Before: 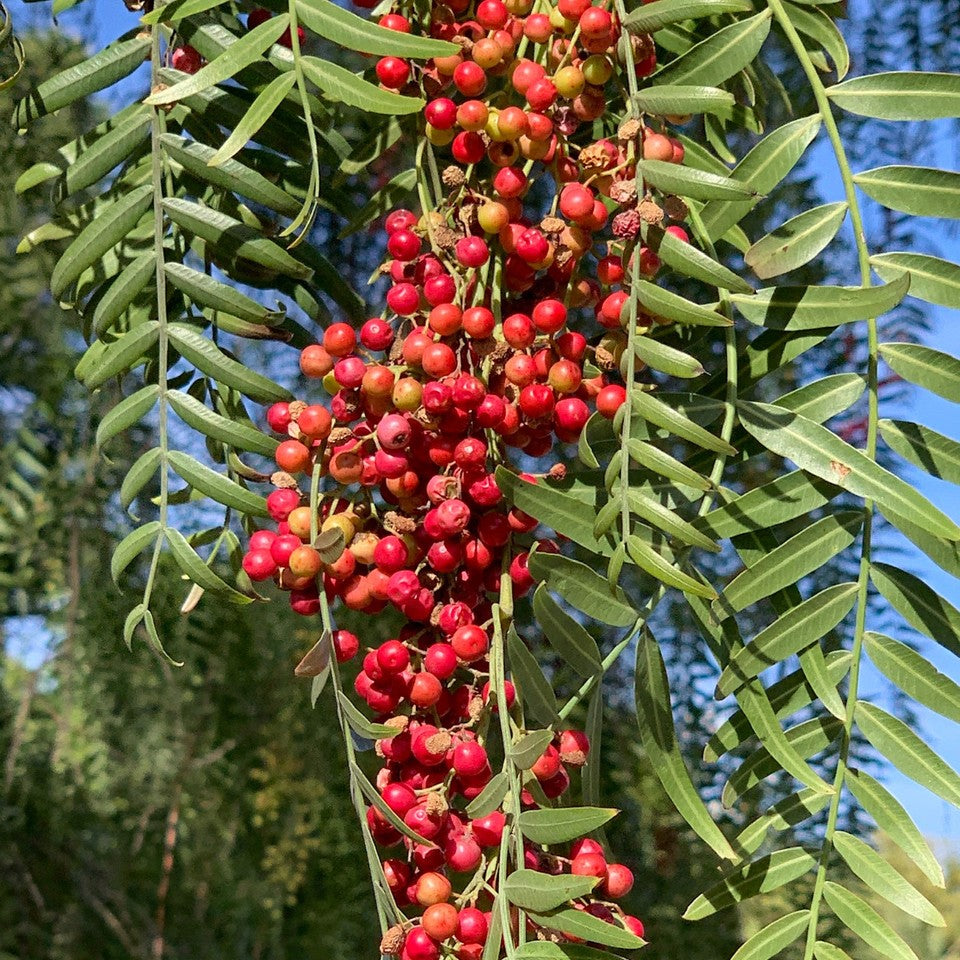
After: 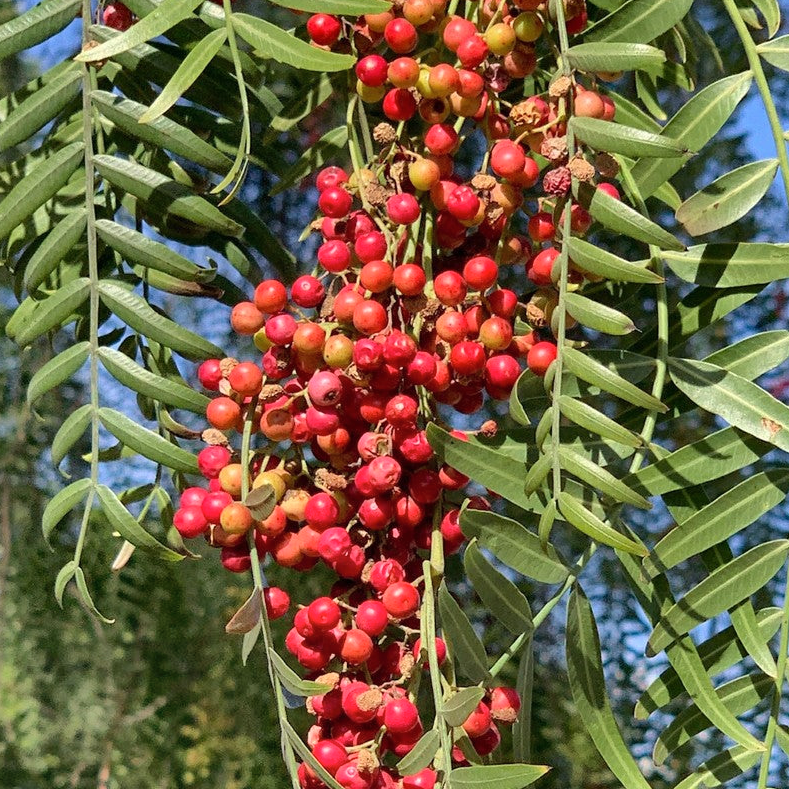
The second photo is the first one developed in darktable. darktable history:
crop and rotate: left 7.196%, top 4.574%, right 10.605%, bottom 13.178%
shadows and highlights: shadows 75, highlights -60.85, soften with gaussian
